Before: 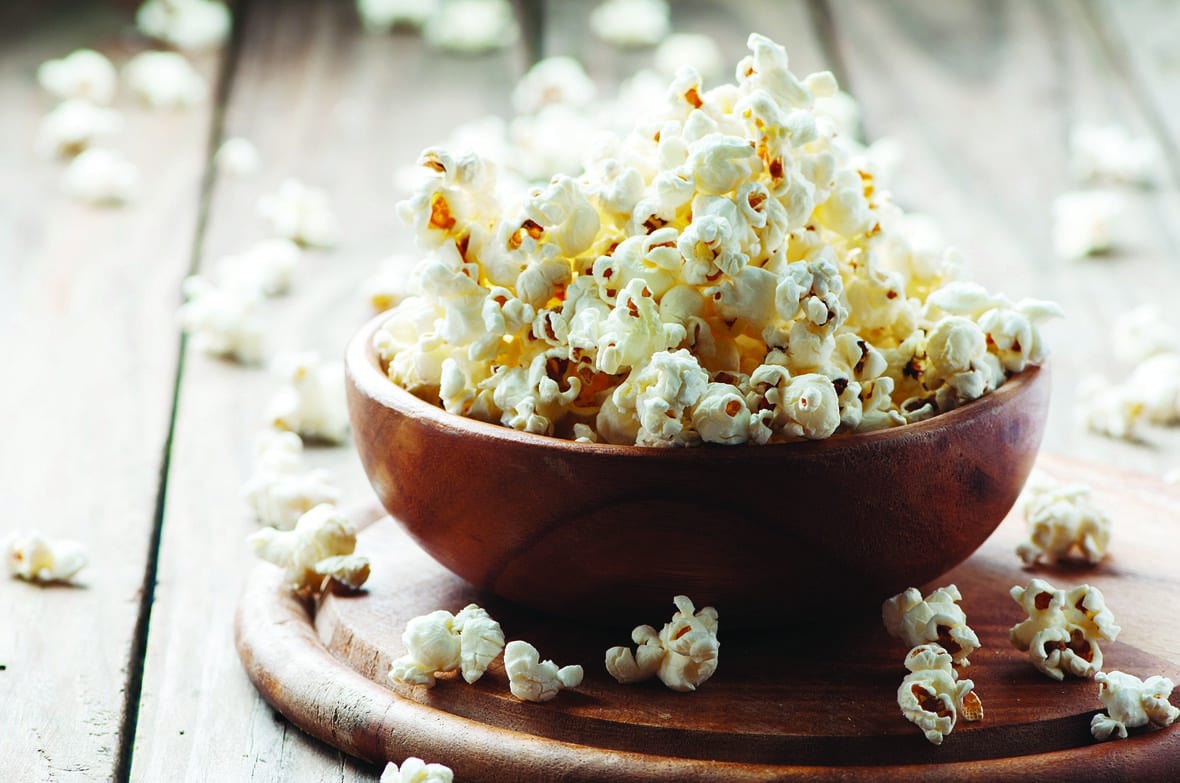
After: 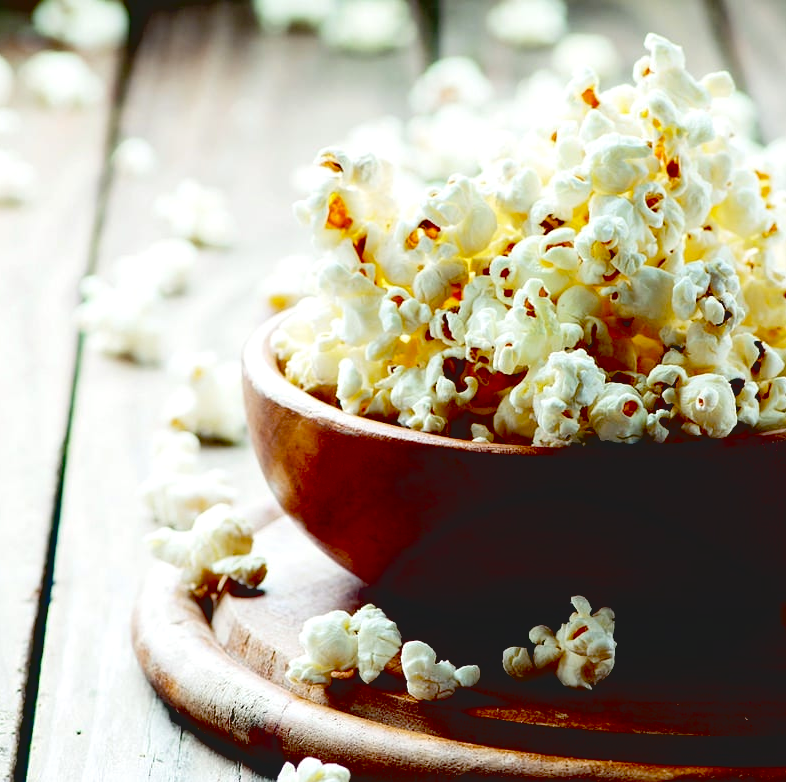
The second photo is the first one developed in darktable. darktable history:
exposure: black level correction 0.047, exposure 0.013 EV, compensate highlight preservation false
tone equalizer: -8 EV -0.417 EV, -7 EV -0.389 EV, -6 EV -0.333 EV, -5 EV -0.222 EV, -3 EV 0.222 EV, -2 EV 0.333 EV, -1 EV 0.389 EV, +0 EV 0.417 EV, edges refinement/feathering 500, mask exposure compensation -1.57 EV, preserve details no
crop and rotate: left 8.786%, right 24.548%
rotate and perspective: automatic cropping original format, crop left 0, crop top 0
contrast brightness saturation: contrast -0.15, brightness 0.05, saturation -0.12
